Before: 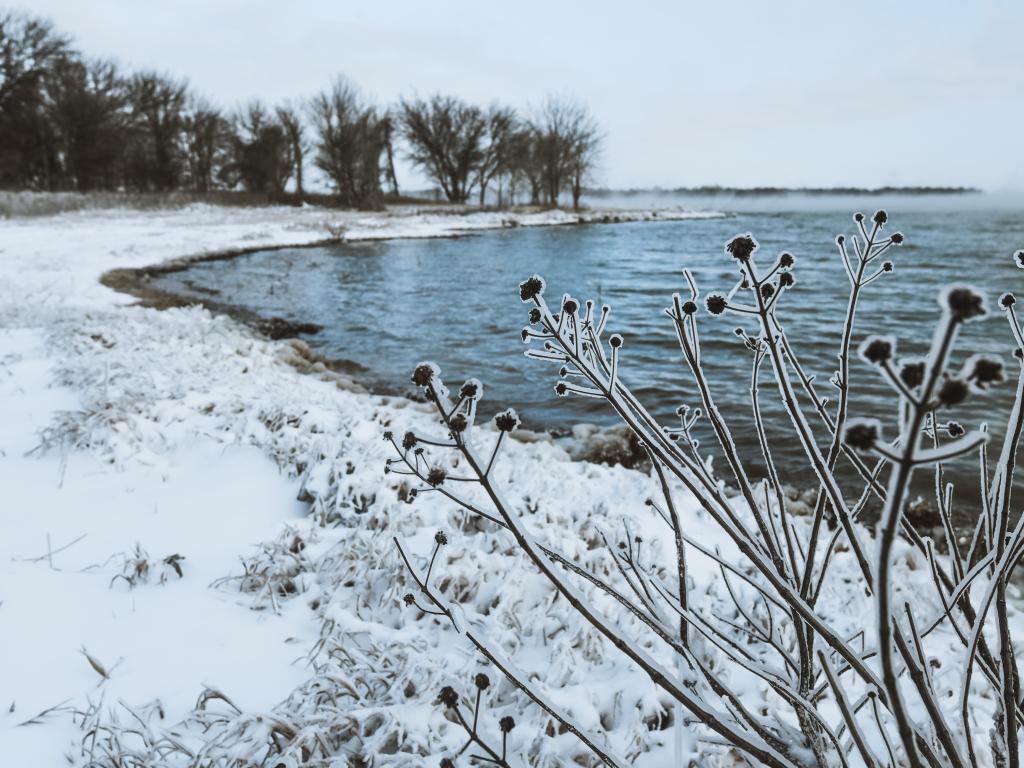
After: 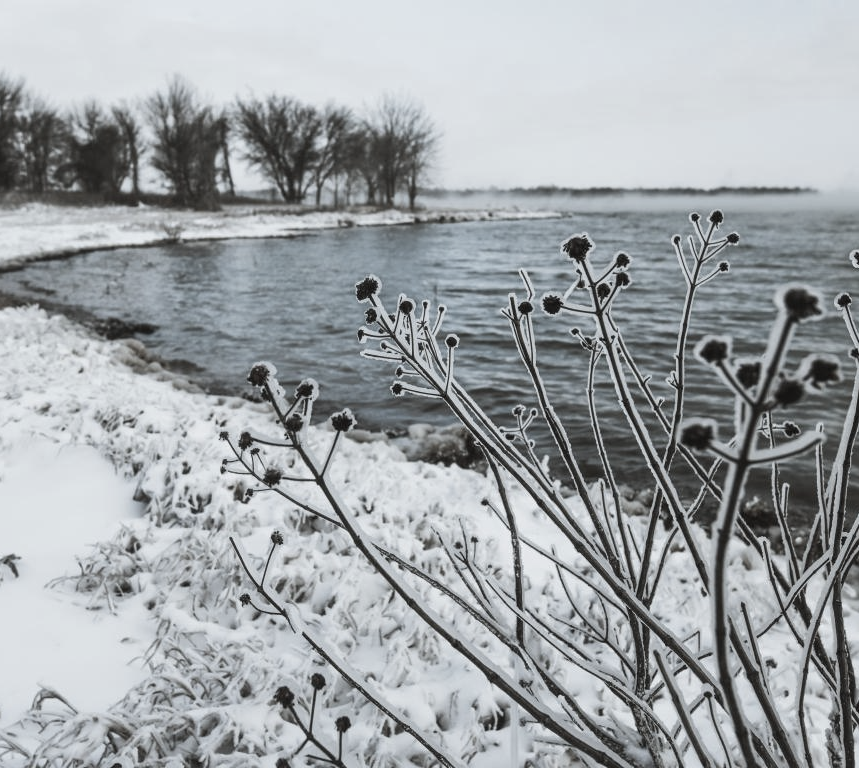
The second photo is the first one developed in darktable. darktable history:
color balance rgb: power › hue 314.05°, linear chroma grading › global chroma 14.706%, perceptual saturation grading › global saturation 0.396%, global vibrance 9.221%
color zones: curves: ch1 [(0, 0.153) (0.143, 0.15) (0.286, 0.151) (0.429, 0.152) (0.571, 0.152) (0.714, 0.151) (0.857, 0.151) (1, 0.153)]
crop: left 16.057%
